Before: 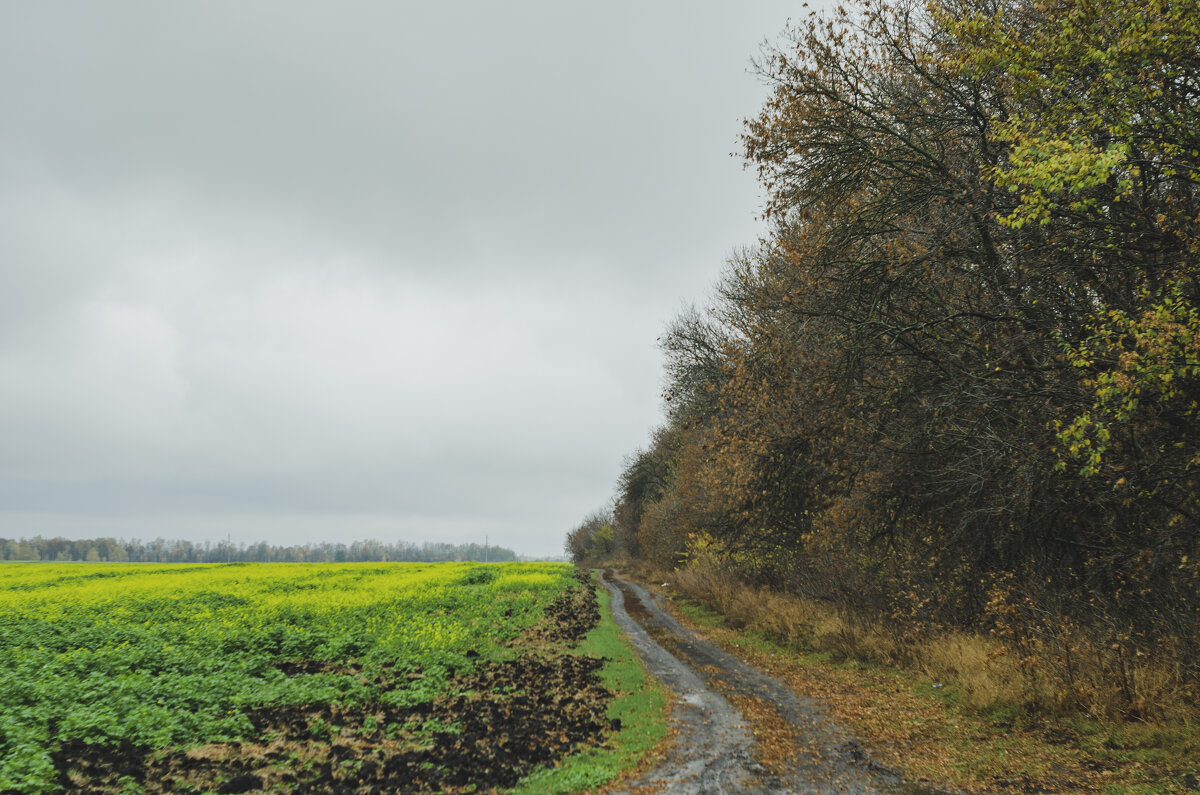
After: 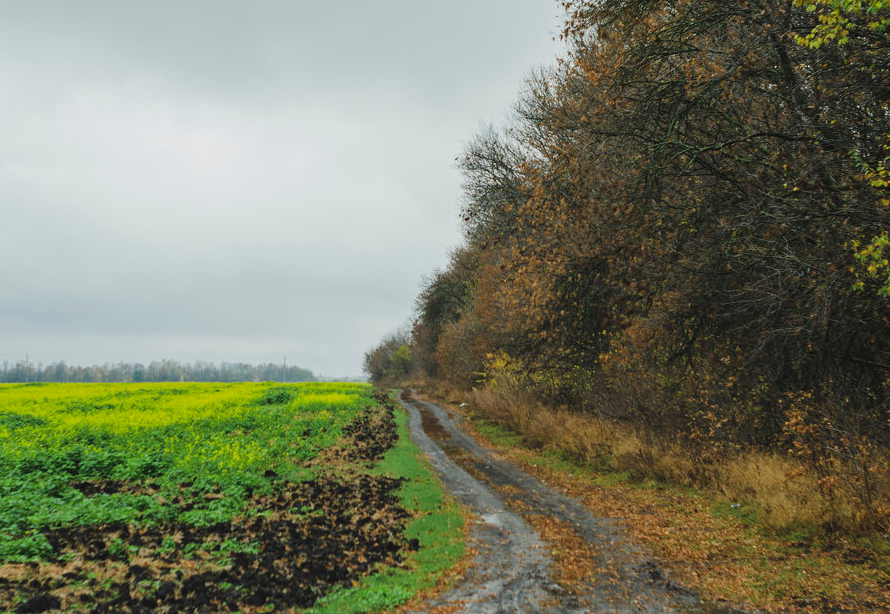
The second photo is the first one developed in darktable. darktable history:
crop: left 16.869%, top 22.694%, right 8.962%
